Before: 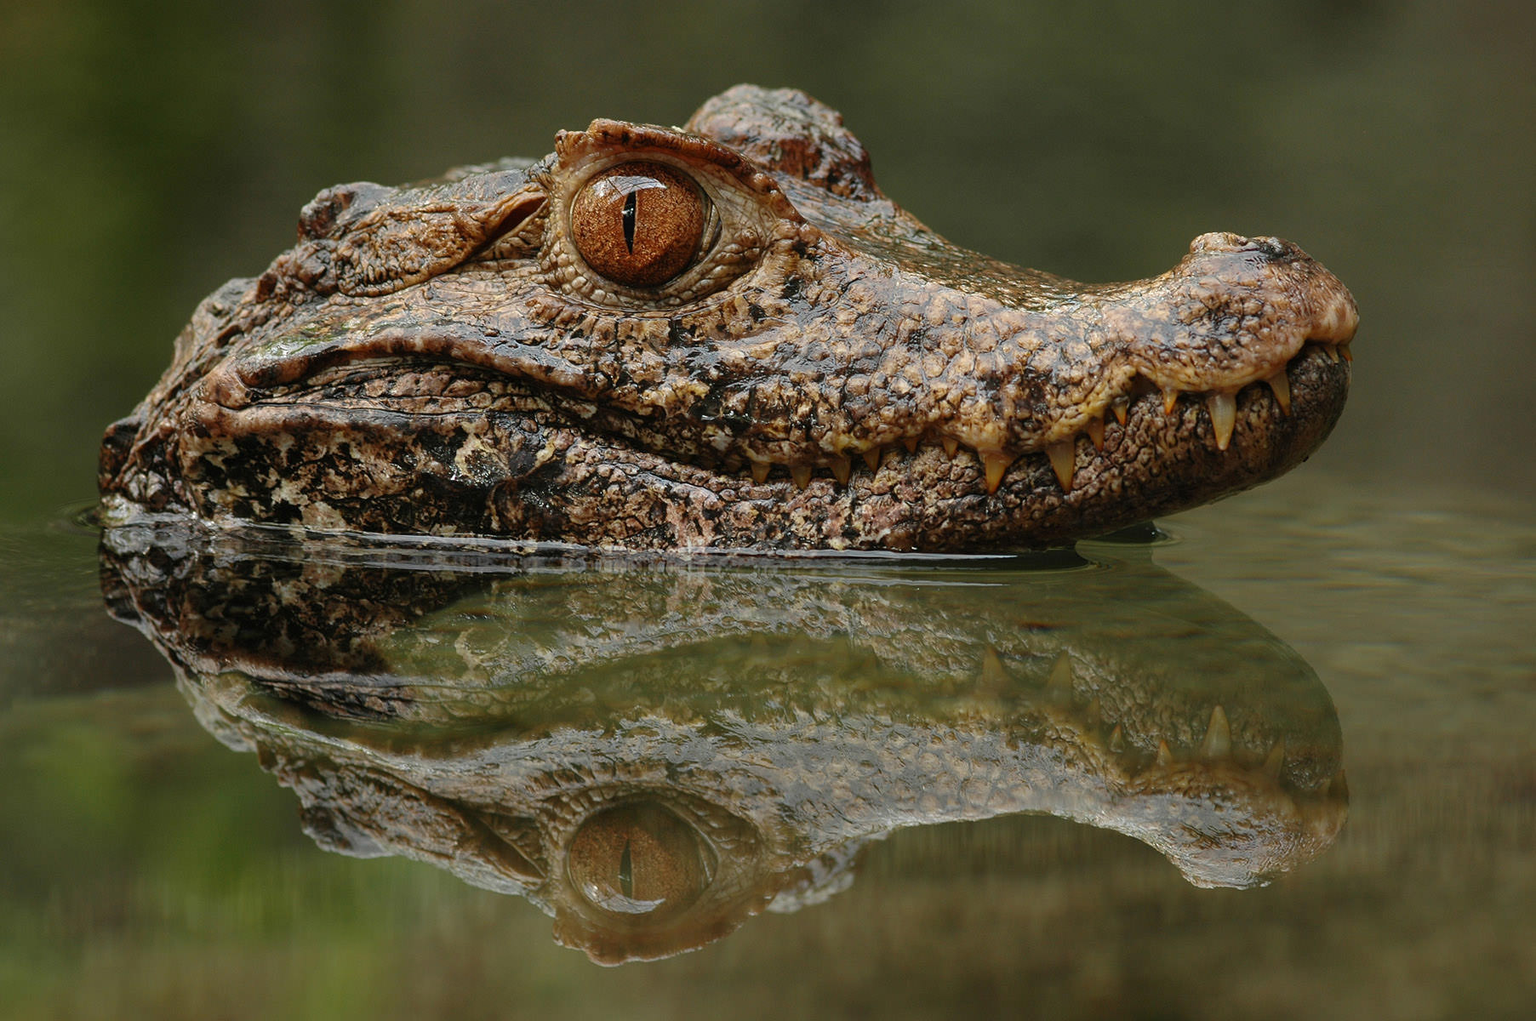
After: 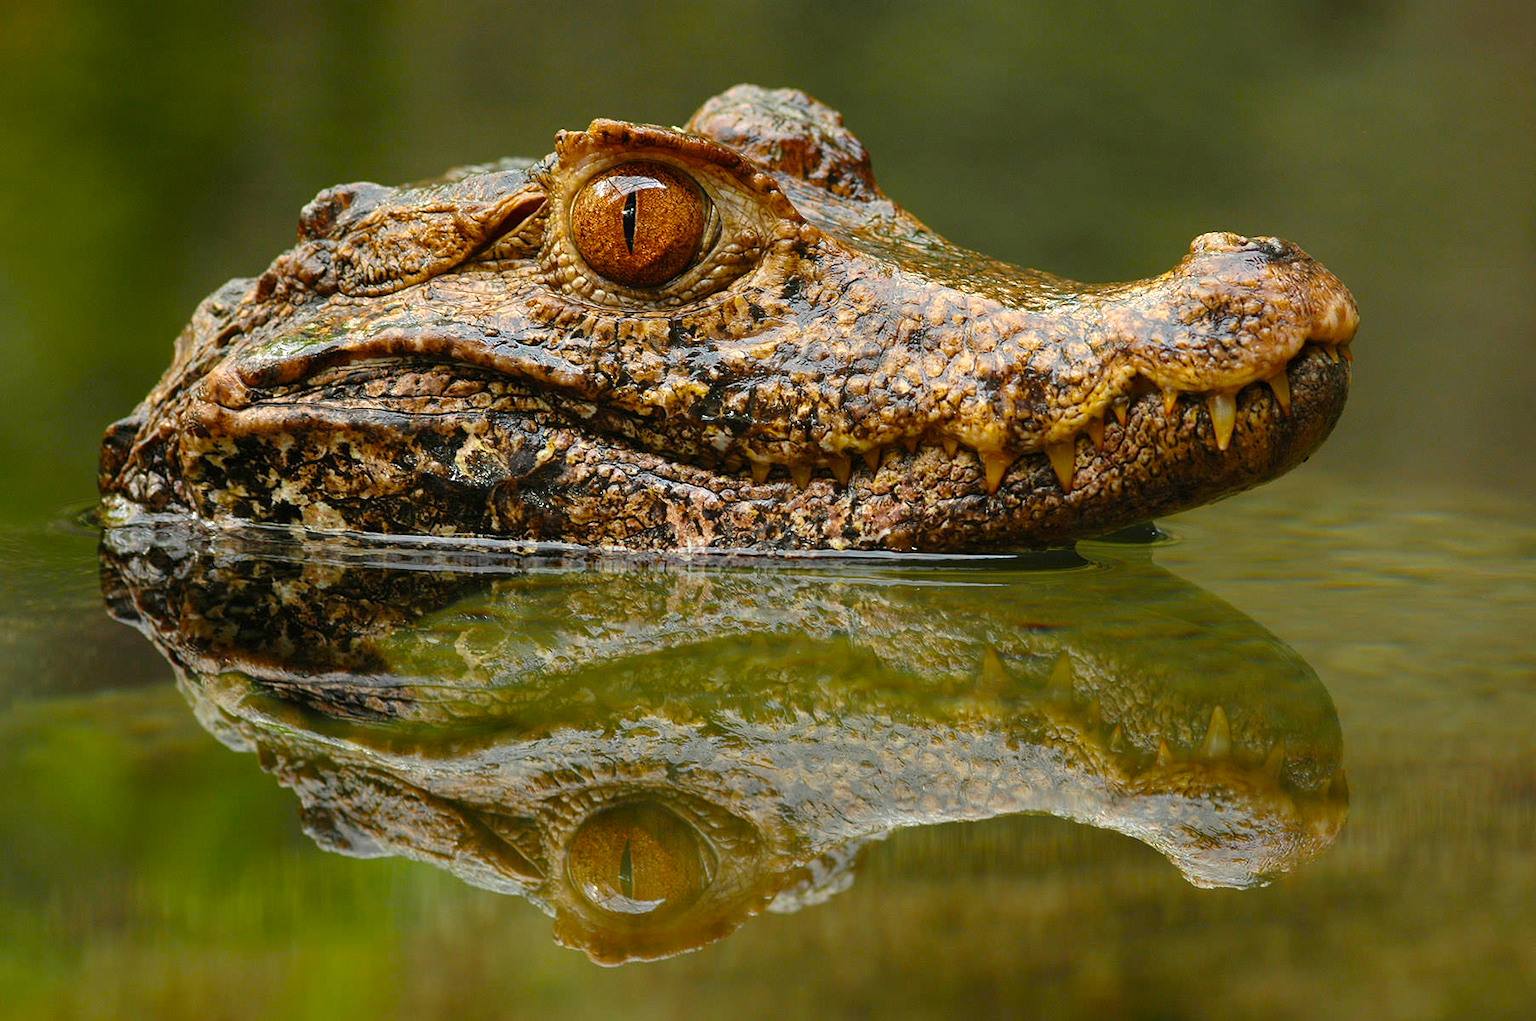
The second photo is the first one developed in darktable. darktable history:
exposure: black level correction 0.001, exposure 0.499 EV, compensate highlight preservation false
color balance rgb: linear chroma grading › global chroma 15.512%, perceptual saturation grading › global saturation 29.741%
